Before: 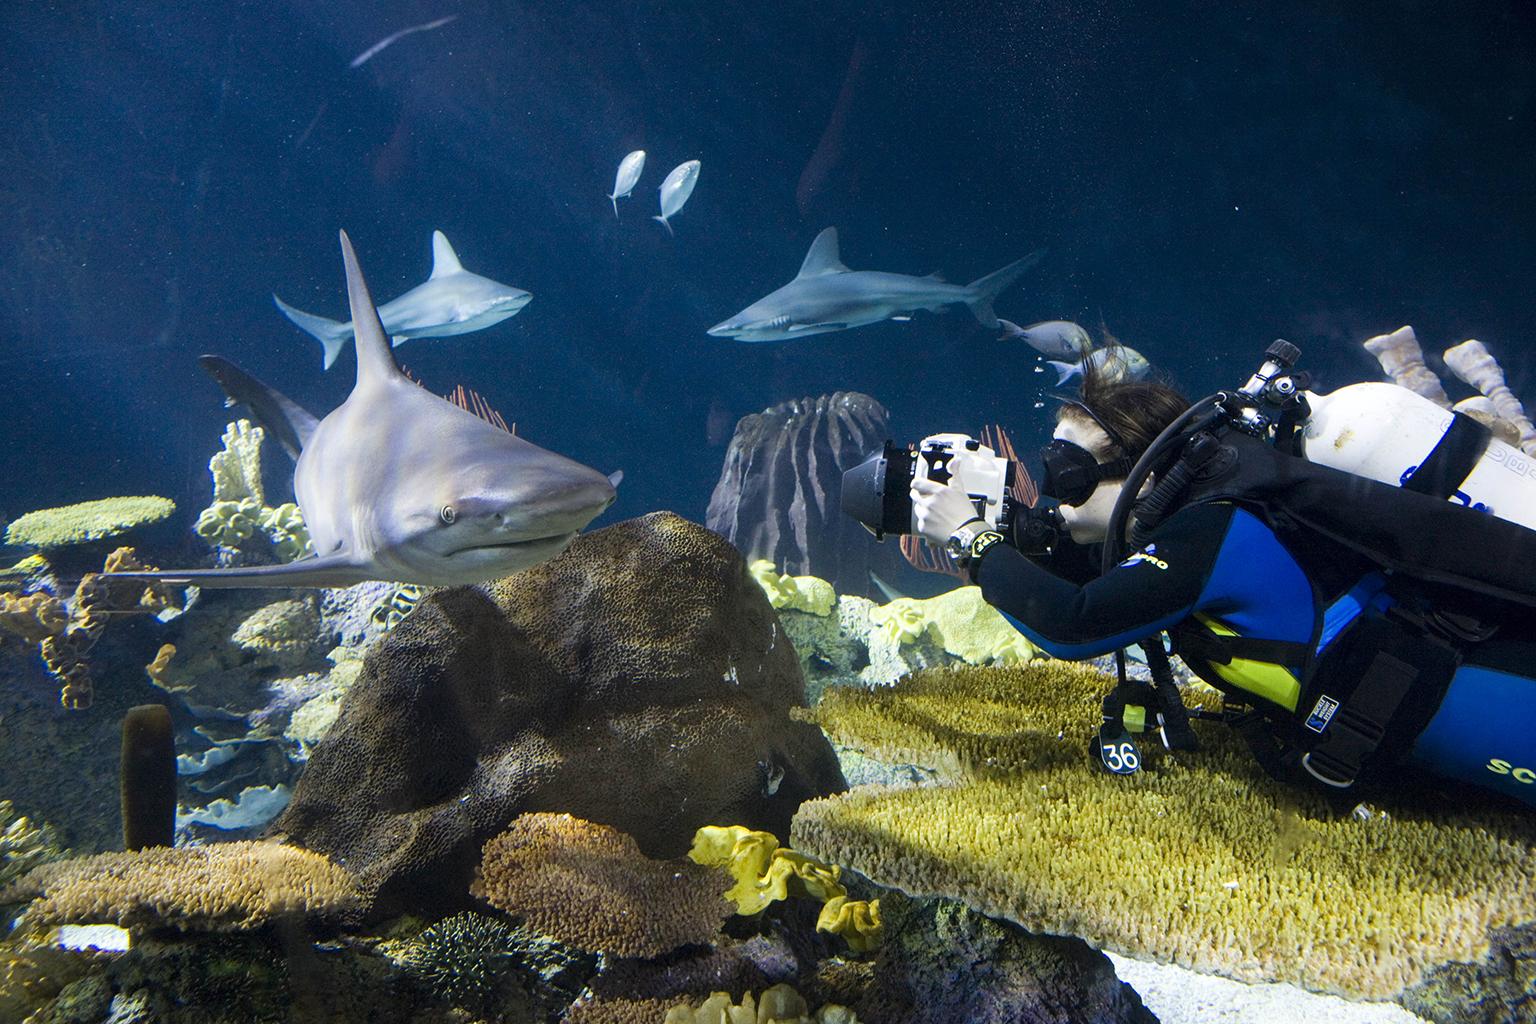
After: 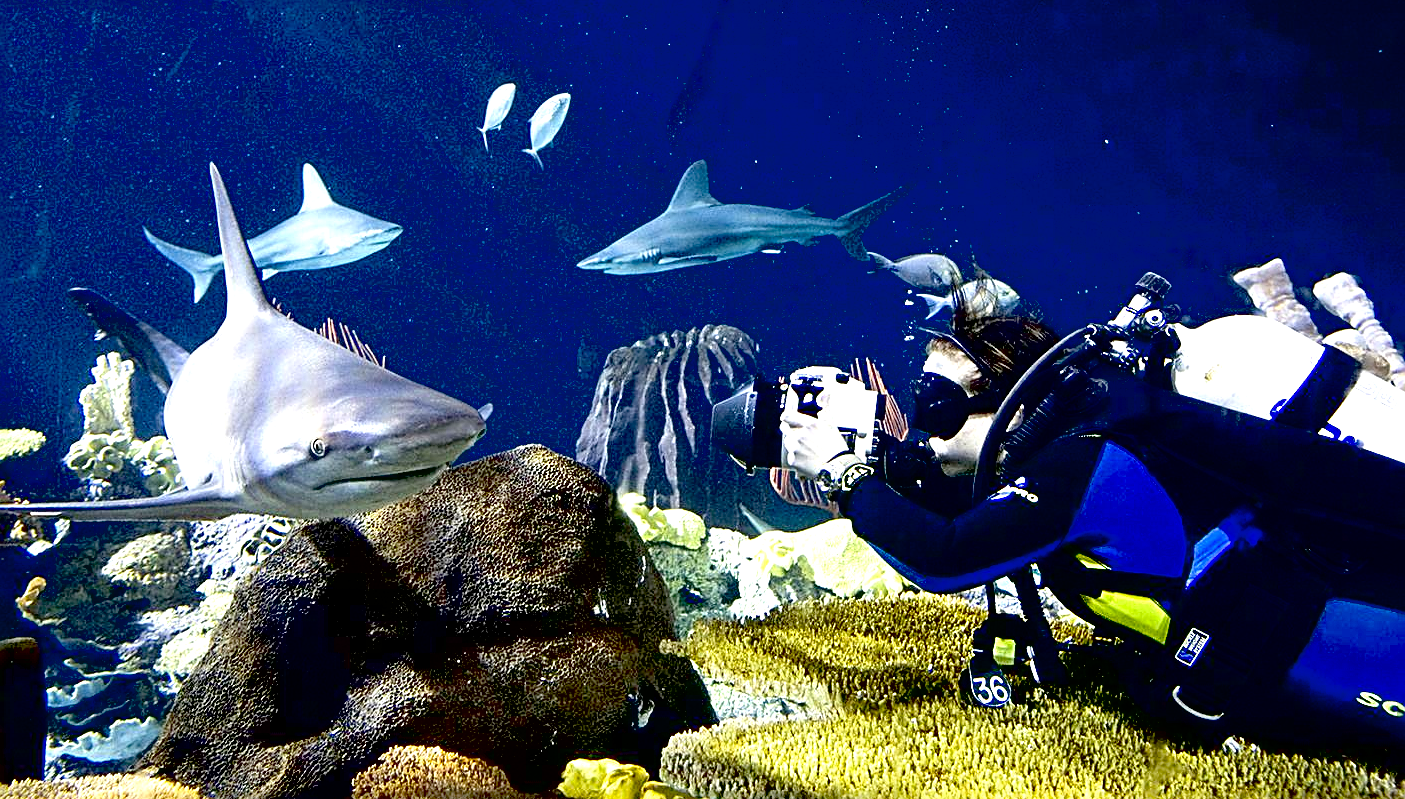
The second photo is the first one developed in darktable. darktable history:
crop: left 8.513%, top 6.569%, bottom 15.378%
exposure: black level correction 0.036, exposure 0.901 EV, compensate exposure bias true, compensate highlight preservation false
contrast brightness saturation: saturation -0.068
sharpen: radius 2.841, amount 0.727
